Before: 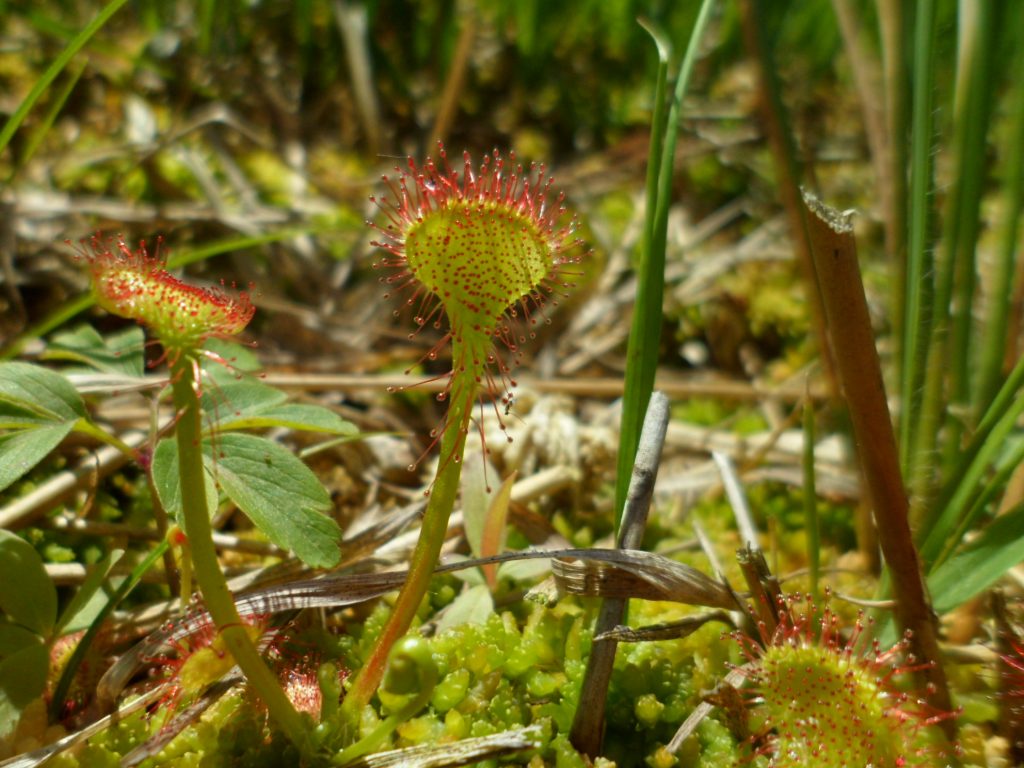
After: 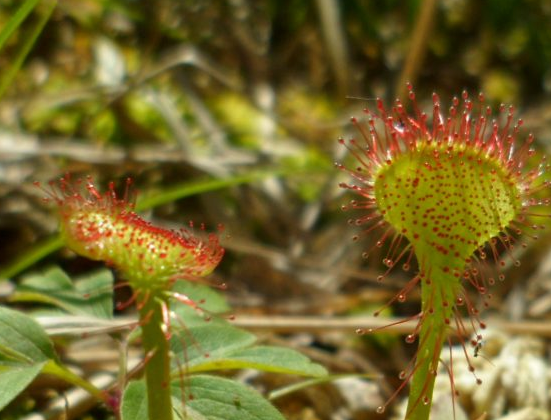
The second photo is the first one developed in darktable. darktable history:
crop and rotate: left 3.041%, top 7.565%, right 43.135%, bottom 37.711%
tone equalizer: on, module defaults
